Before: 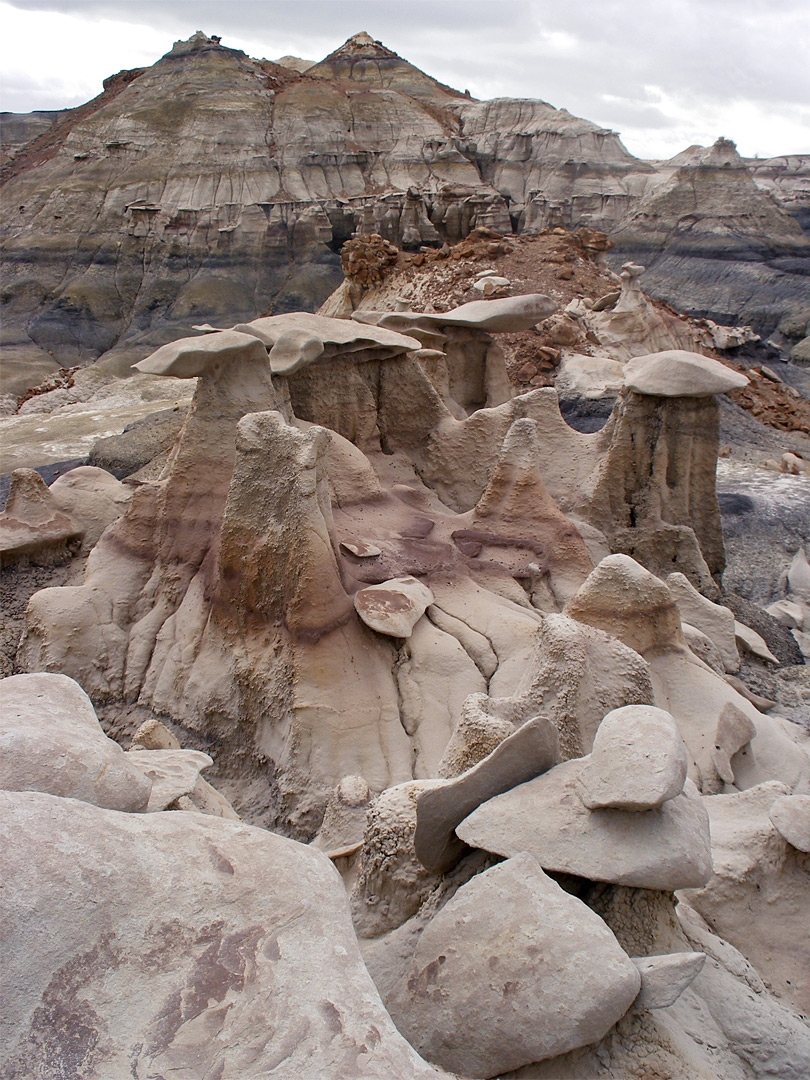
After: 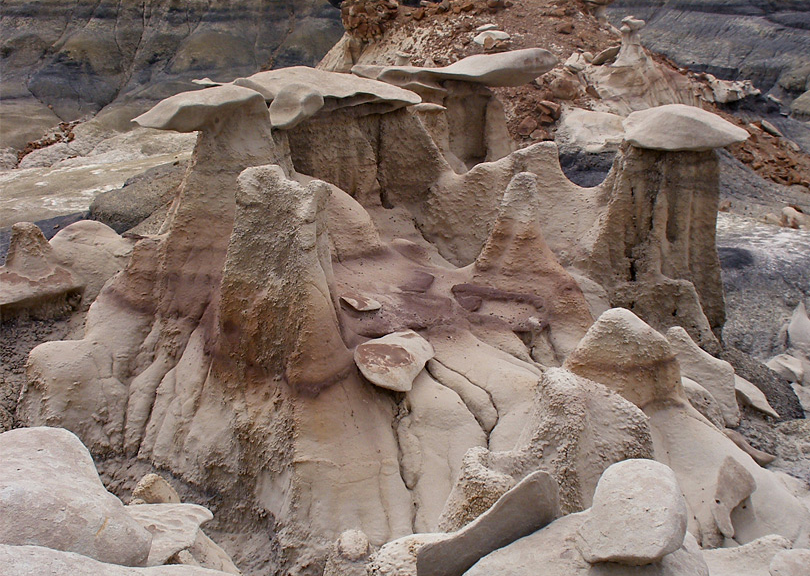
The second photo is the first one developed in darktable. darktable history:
crop and rotate: top 22.884%, bottom 23.729%
